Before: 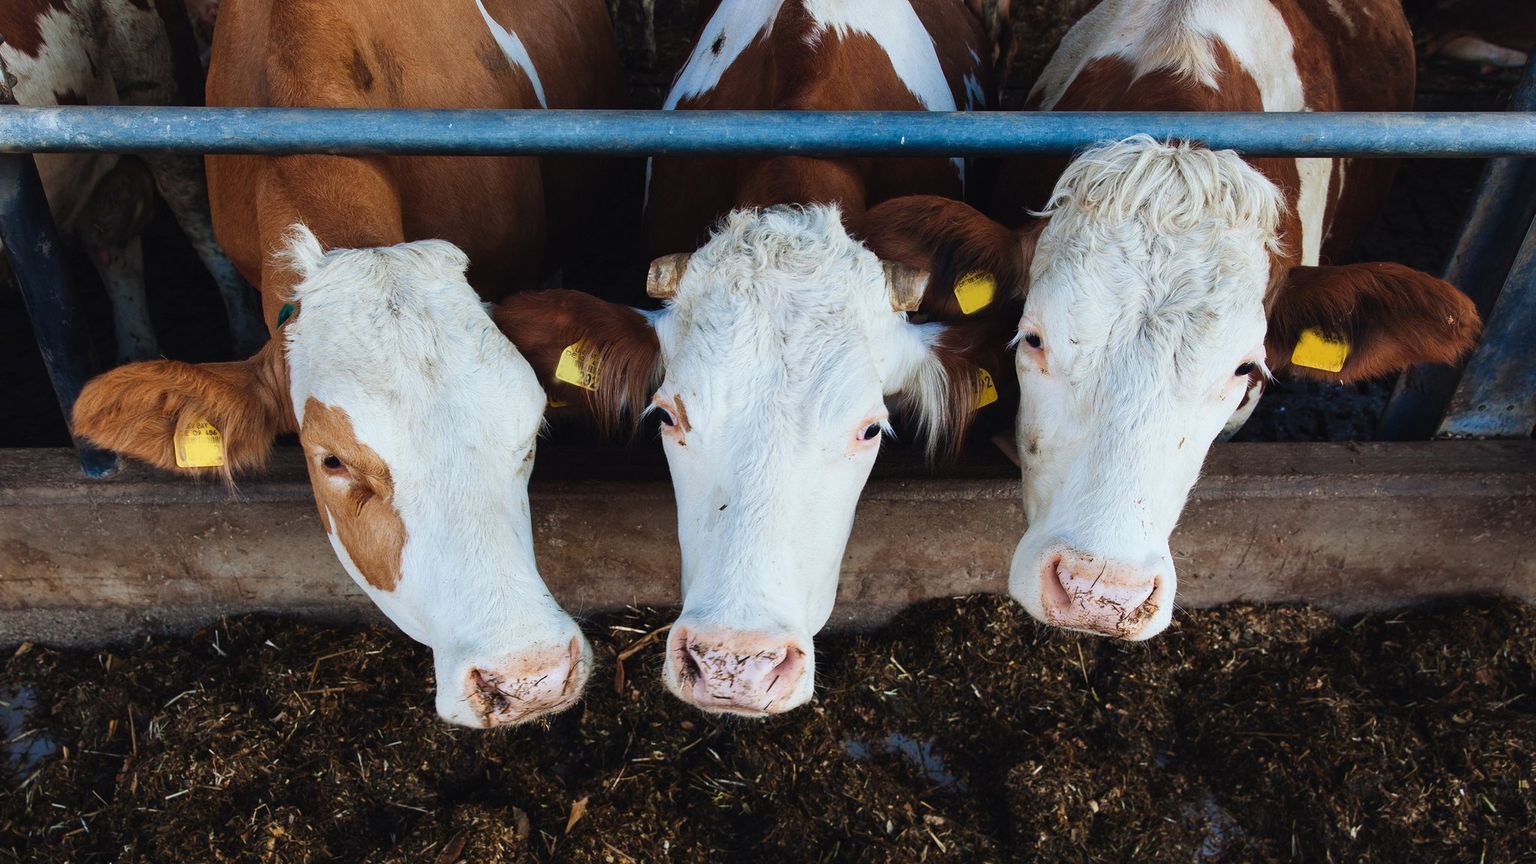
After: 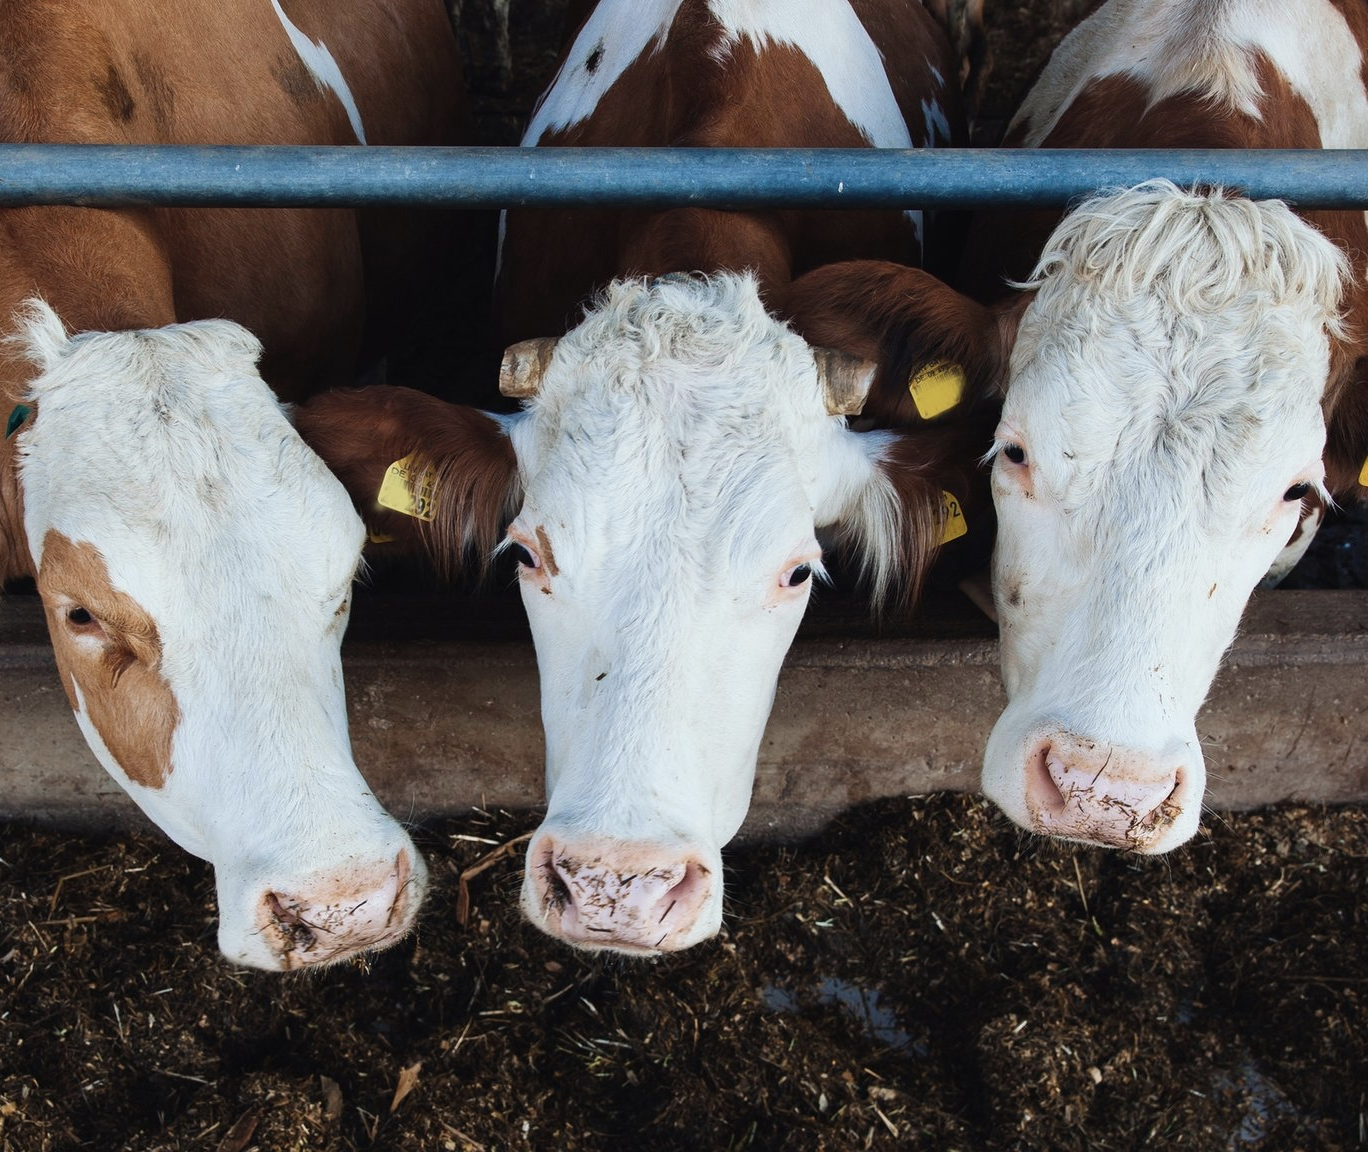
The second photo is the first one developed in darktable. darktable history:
crop and rotate: left 17.732%, right 15.423%
color correction: saturation 0.8
